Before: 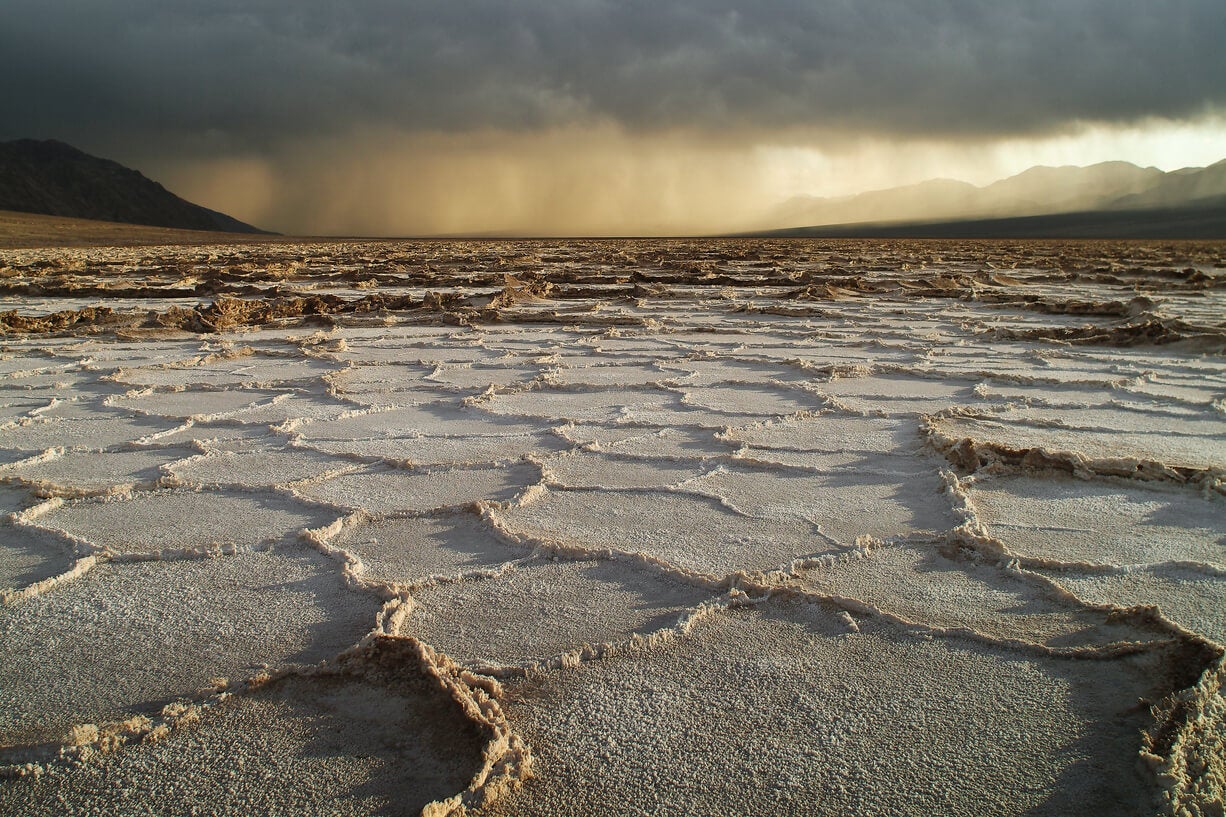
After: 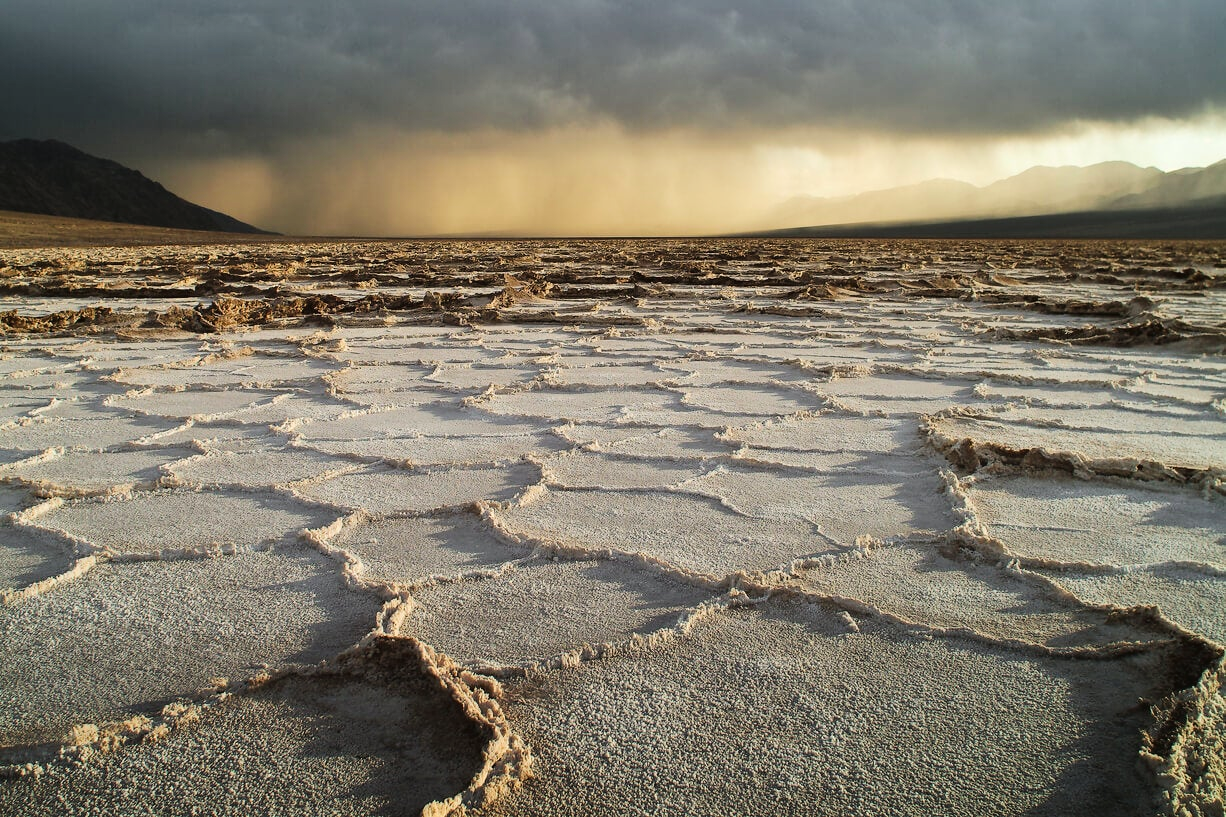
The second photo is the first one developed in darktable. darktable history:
tone curve: curves: ch0 [(0, 0.018) (0.061, 0.041) (0.205, 0.191) (0.289, 0.292) (0.39, 0.424) (0.493, 0.551) (0.666, 0.743) (0.795, 0.841) (1, 0.998)]; ch1 [(0, 0) (0.385, 0.343) (0.439, 0.415) (0.494, 0.498) (0.501, 0.501) (0.51, 0.496) (0.548, 0.554) (0.586, 0.61) (0.684, 0.658) (0.783, 0.804) (1, 1)]; ch2 [(0, 0) (0.304, 0.31) (0.403, 0.399) (0.441, 0.428) (0.47, 0.469) (0.498, 0.496) (0.524, 0.538) (0.566, 0.588) (0.648, 0.665) (0.697, 0.699) (1, 1)], color space Lab, linked channels, preserve colors none
